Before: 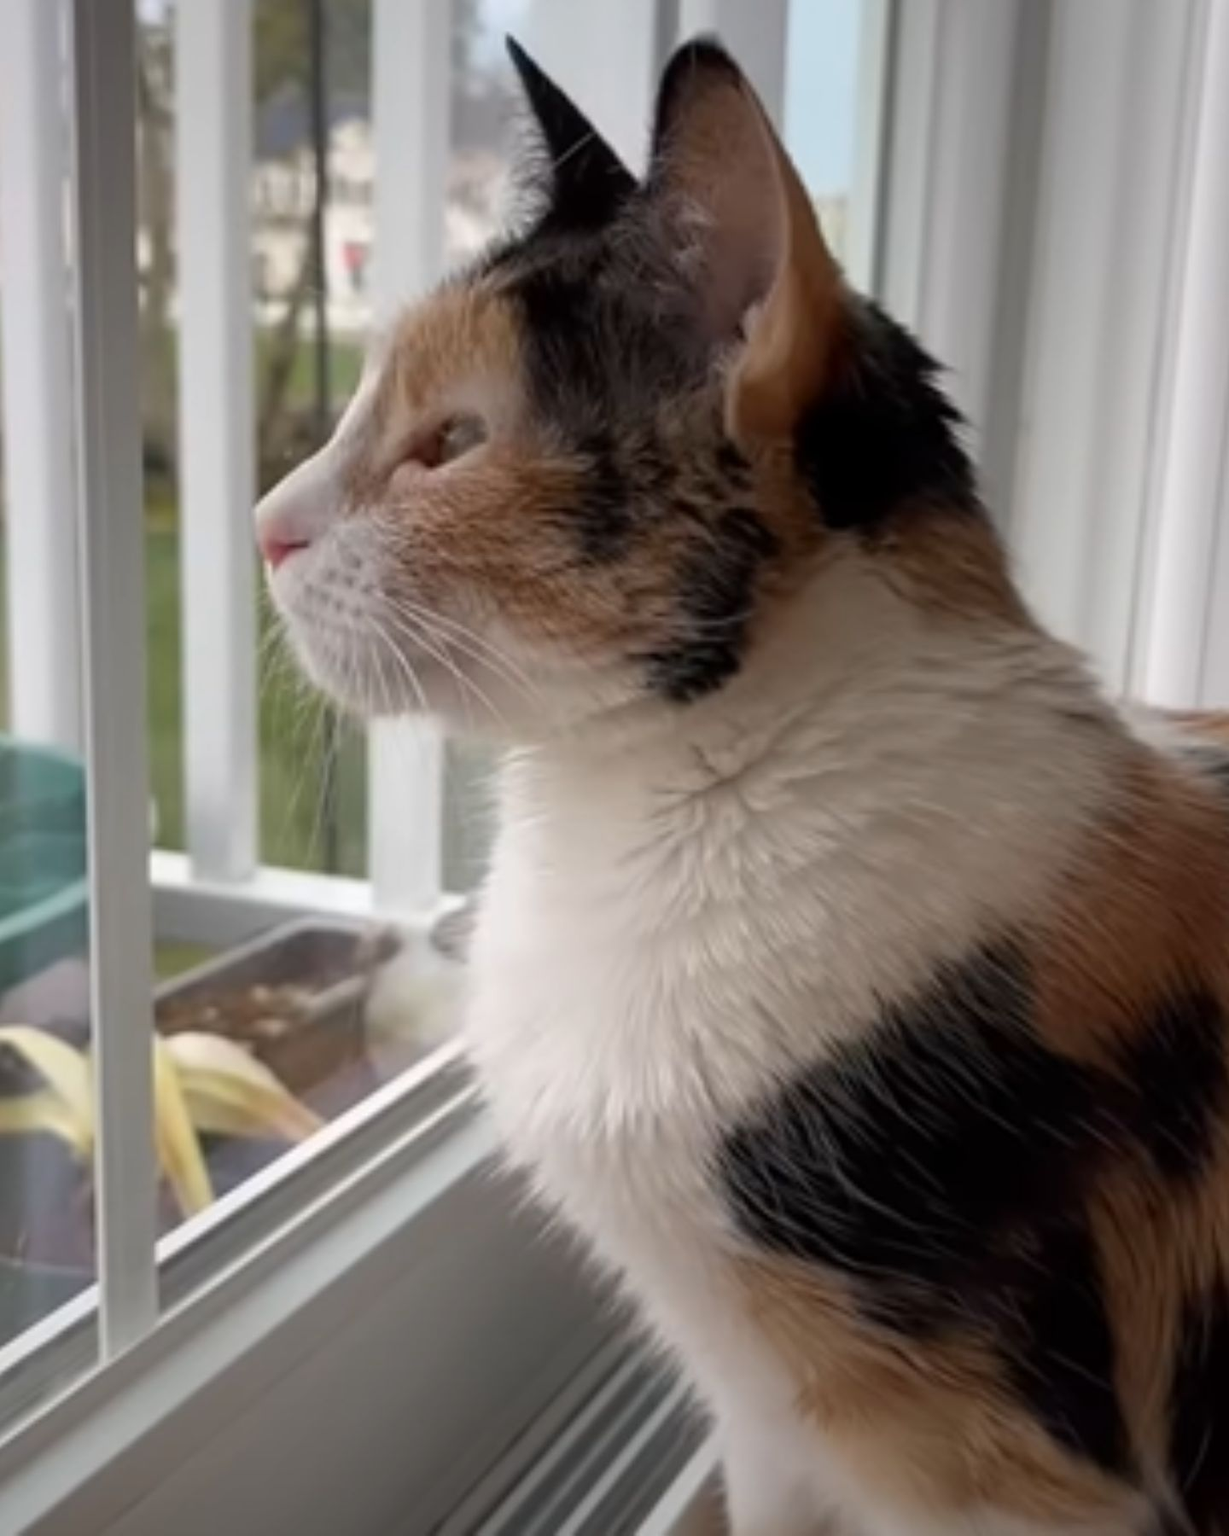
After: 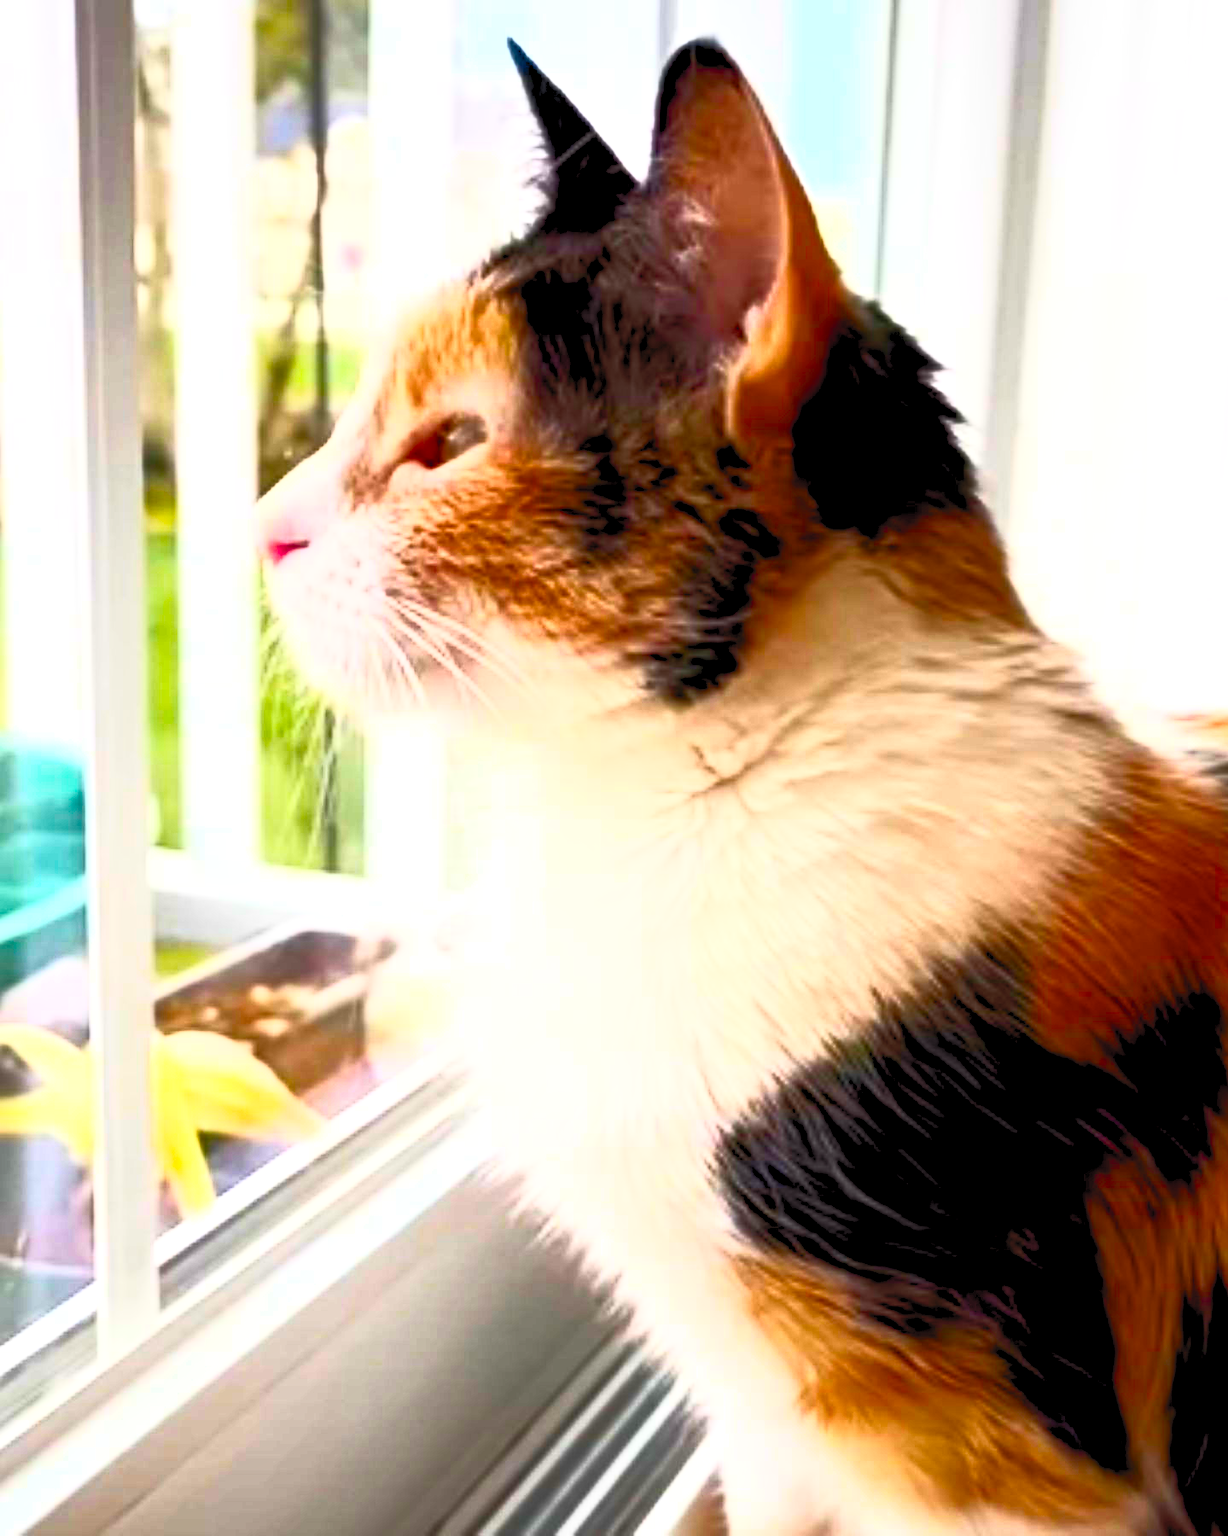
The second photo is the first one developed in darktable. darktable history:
local contrast: highlights 106%, shadows 101%, detail 119%, midtone range 0.2
contrast brightness saturation: contrast 0.986, brightness 0.988, saturation 0.996
color balance rgb: global offset › luminance -0.502%, perceptual saturation grading › global saturation 0.983%, perceptual saturation grading › highlights -17.78%, perceptual saturation grading › mid-tones 33.627%, perceptual saturation grading › shadows 50.431%, perceptual brilliance grading › global brilliance 12.655%, global vibrance 20%
